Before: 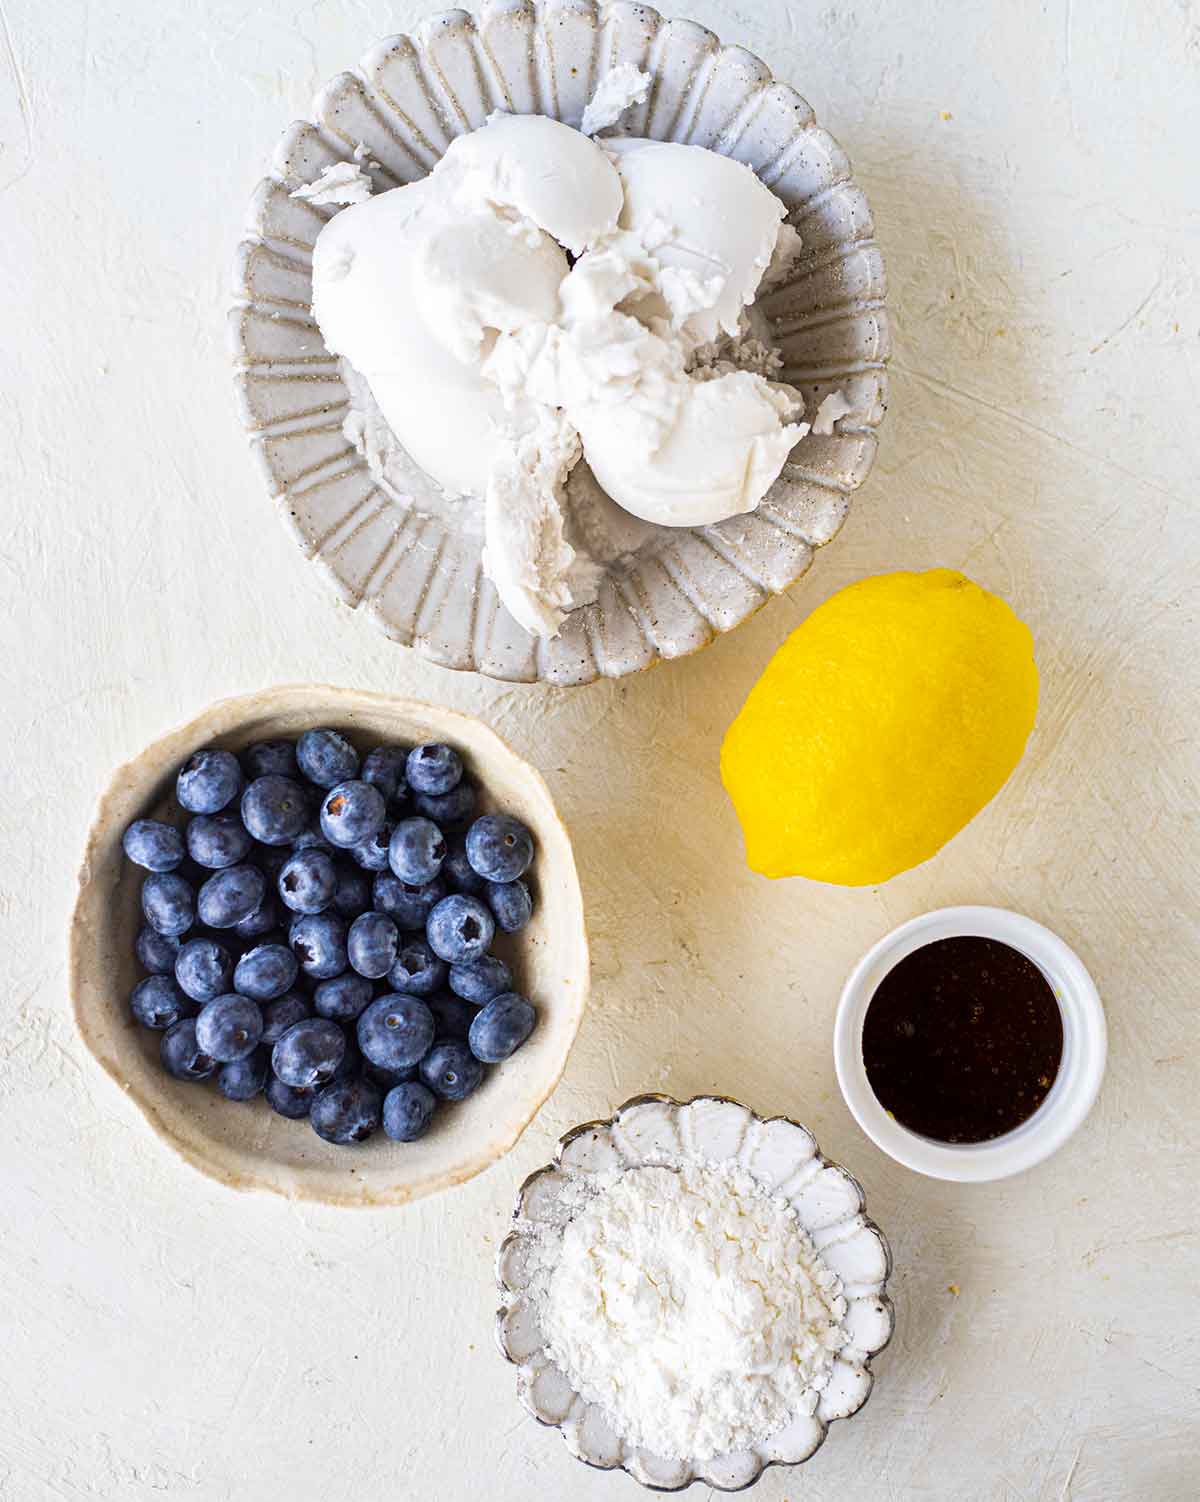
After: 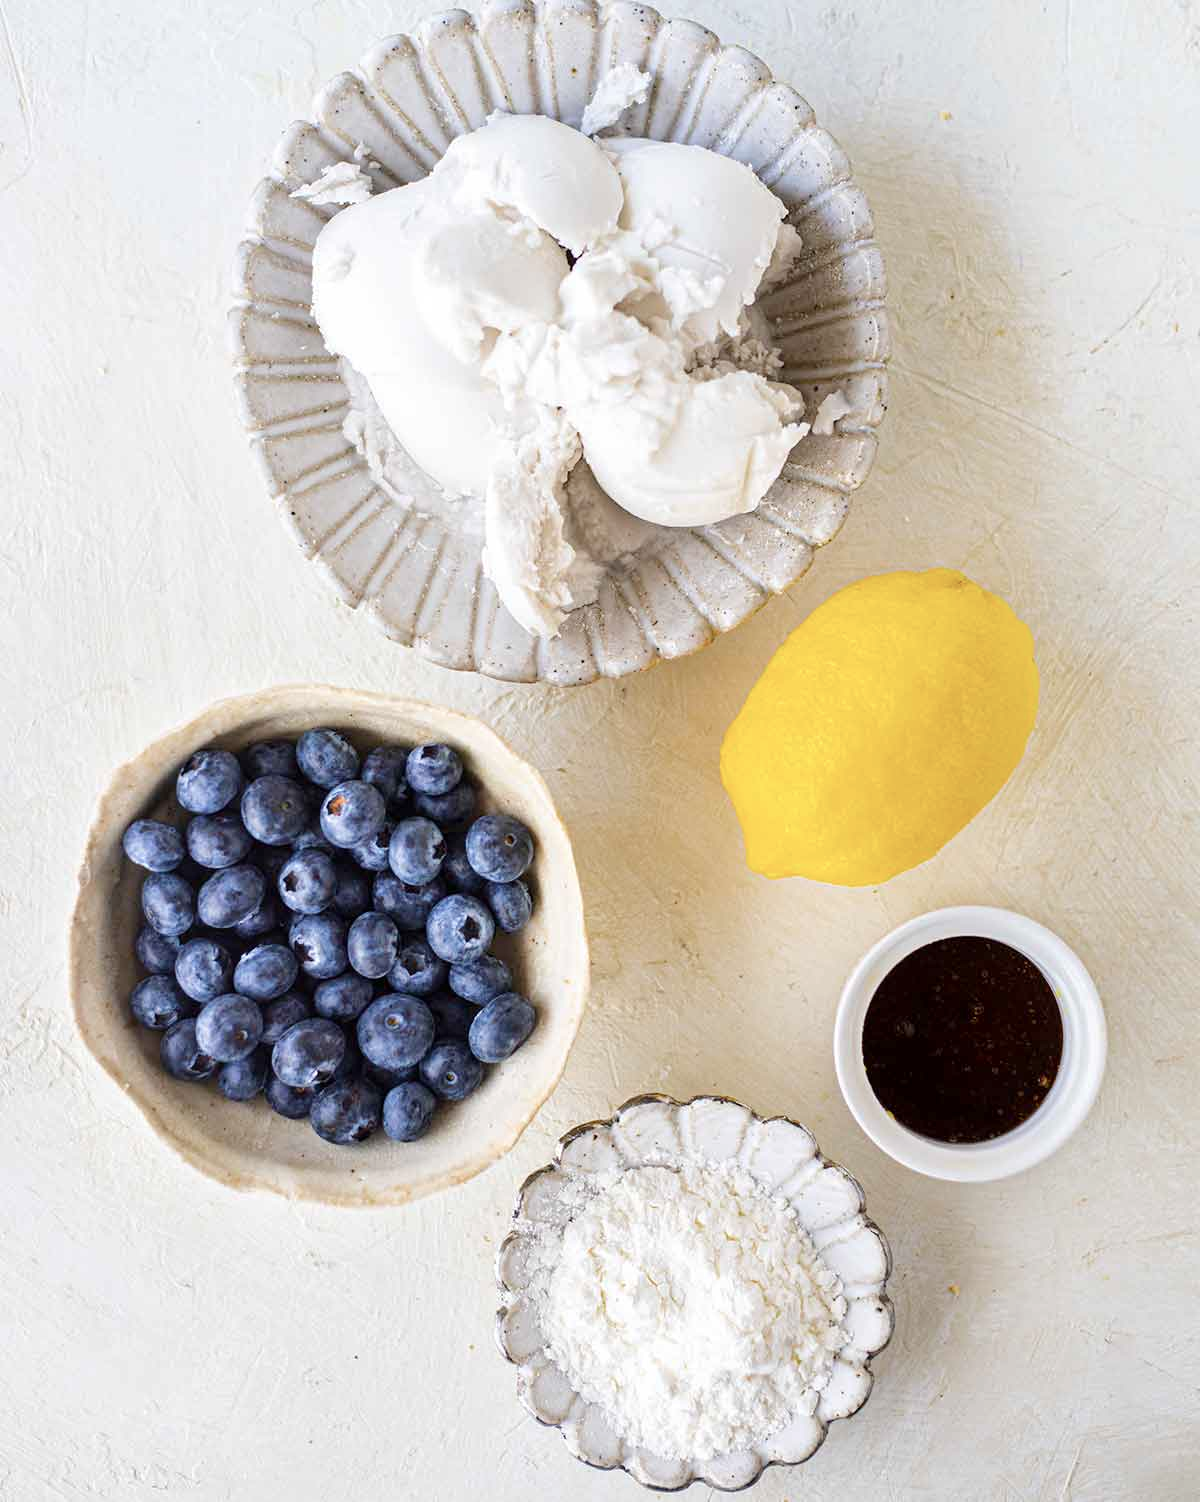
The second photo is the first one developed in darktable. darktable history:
color balance rgb: linear chroma grading › shadows -2.533%, linear chroma grading › highlights -14.746%, linear chroma grading › global chroma -9.638%, linear chroma grading › mid-tones -10.232%, perceptual saturation grading › global saturation 0.651%, perceptual brilliance grading › mid-tones 9.796%, perceptual brilliance grading › shadows 14.873%, global vibrance 20%
